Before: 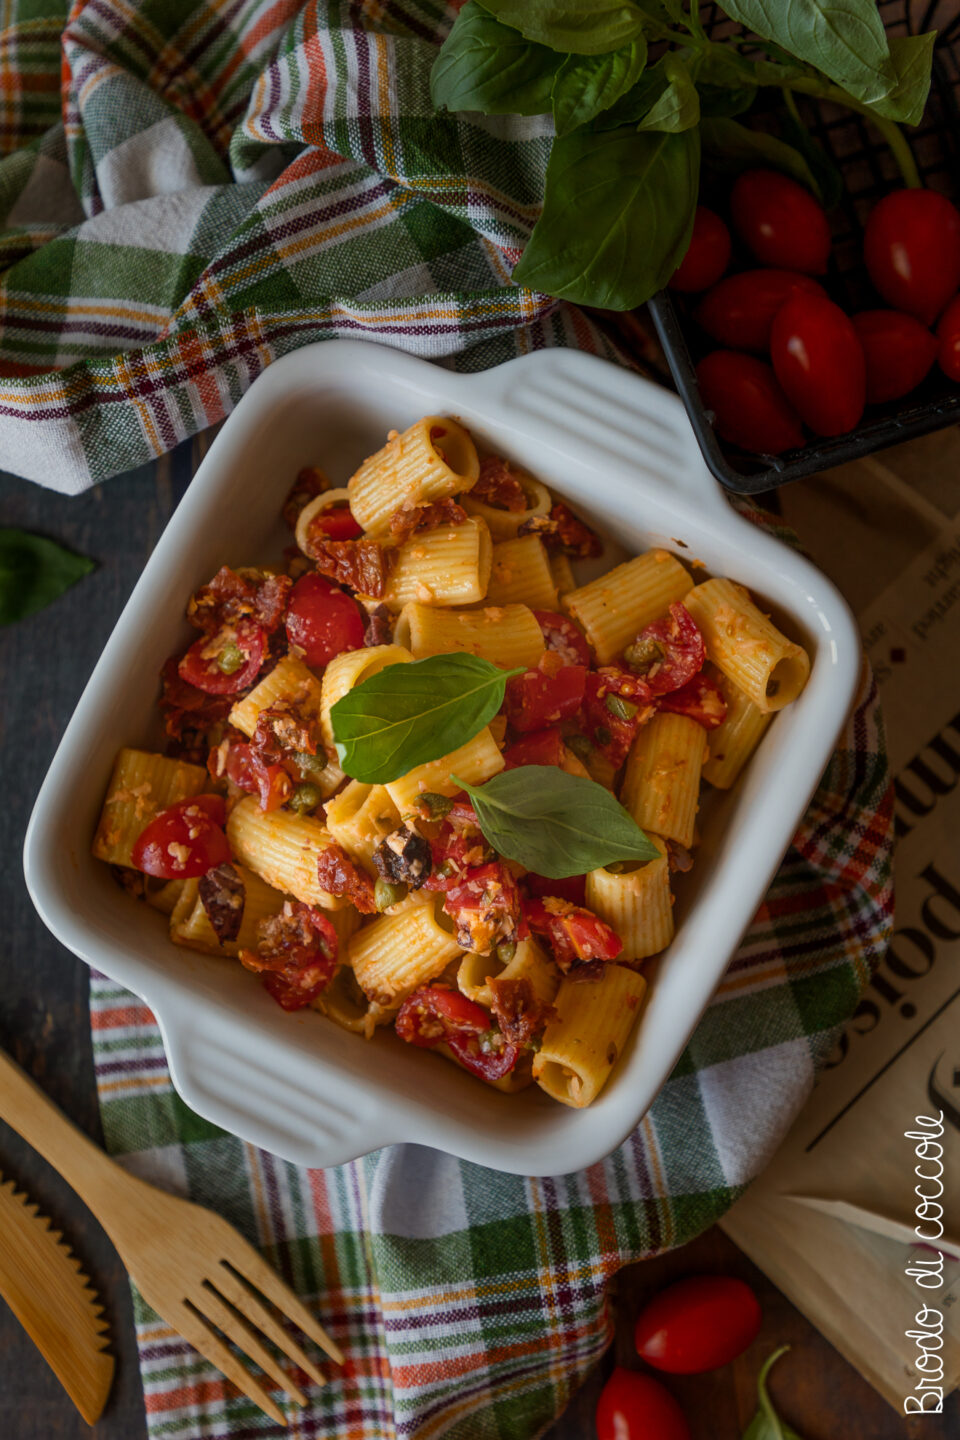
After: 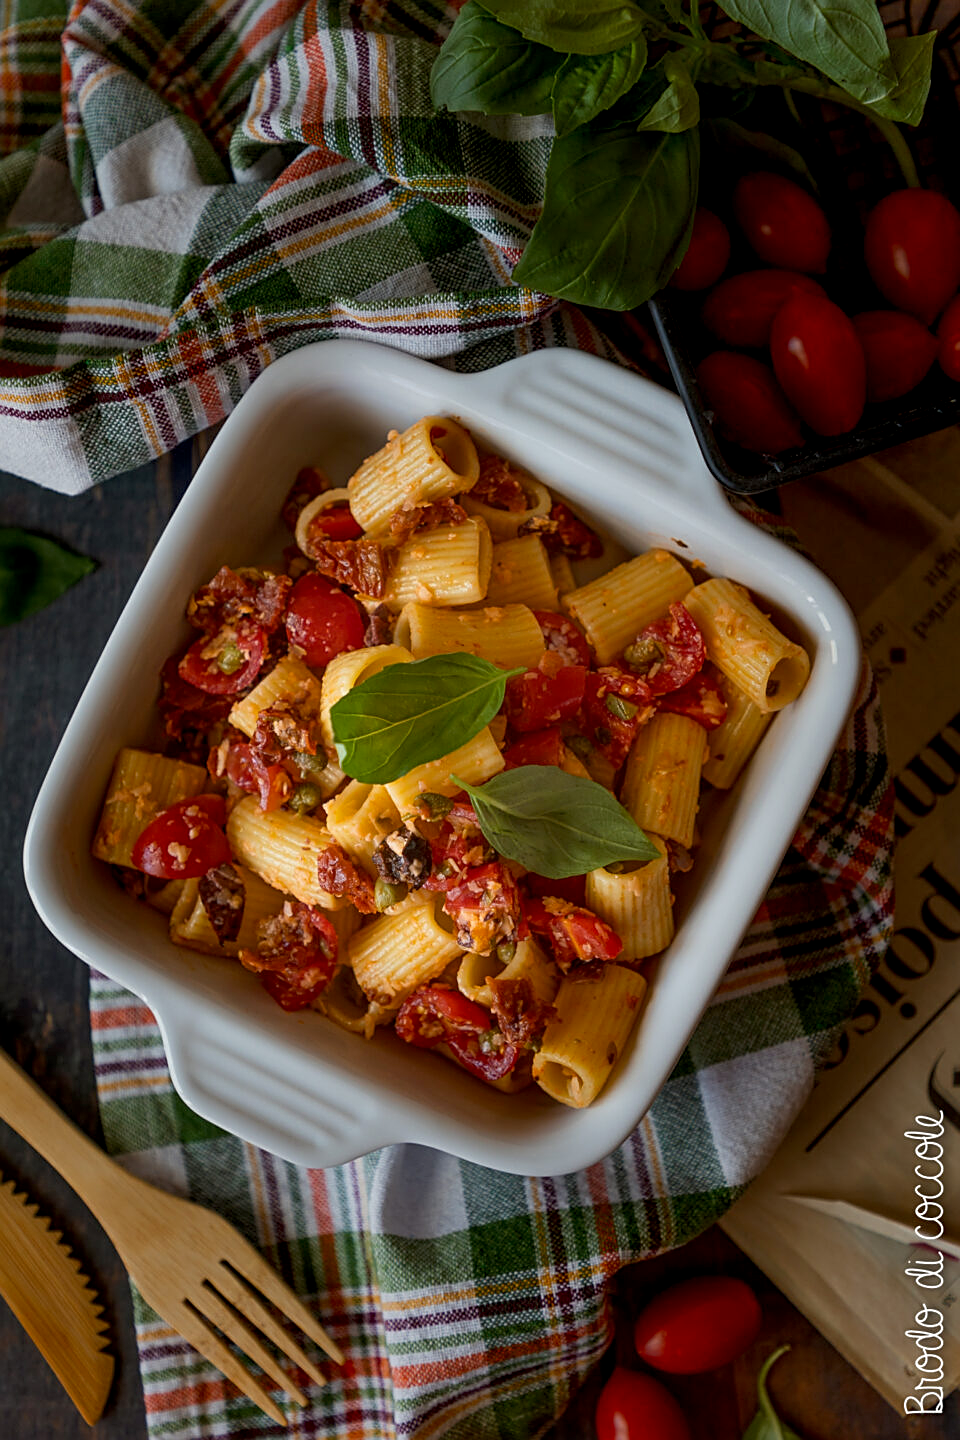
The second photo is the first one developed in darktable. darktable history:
exposure: black level correction 0.005, exposure 0.001 EV, compensate highlight preservation false
sharpen: on, module defaults
